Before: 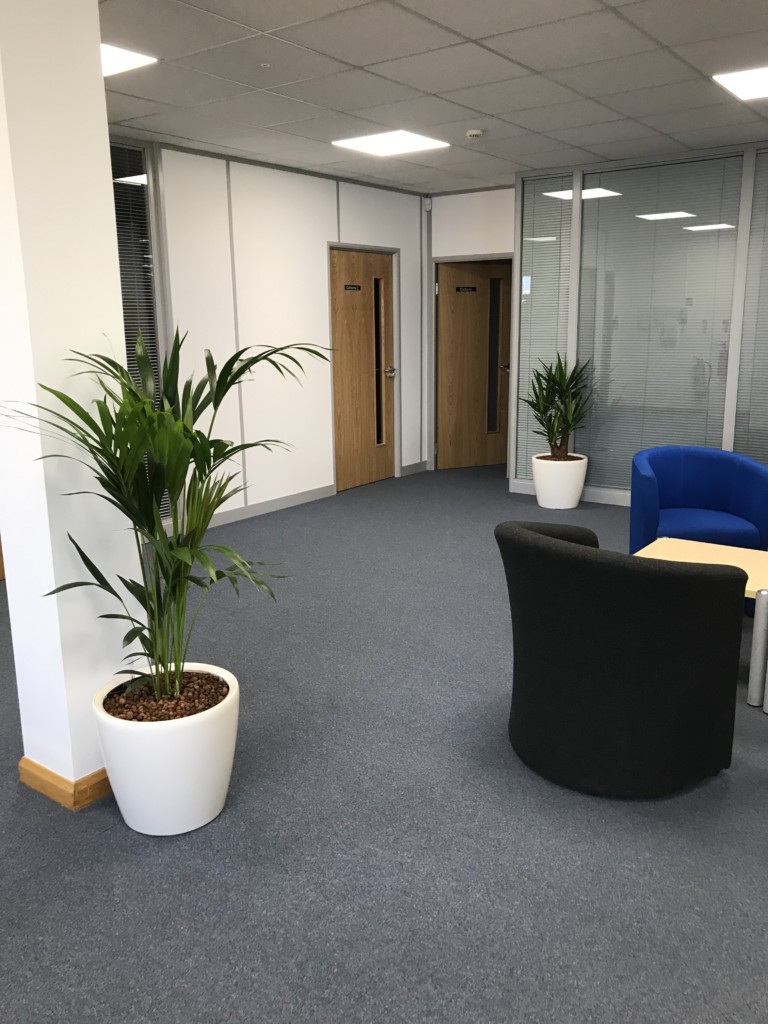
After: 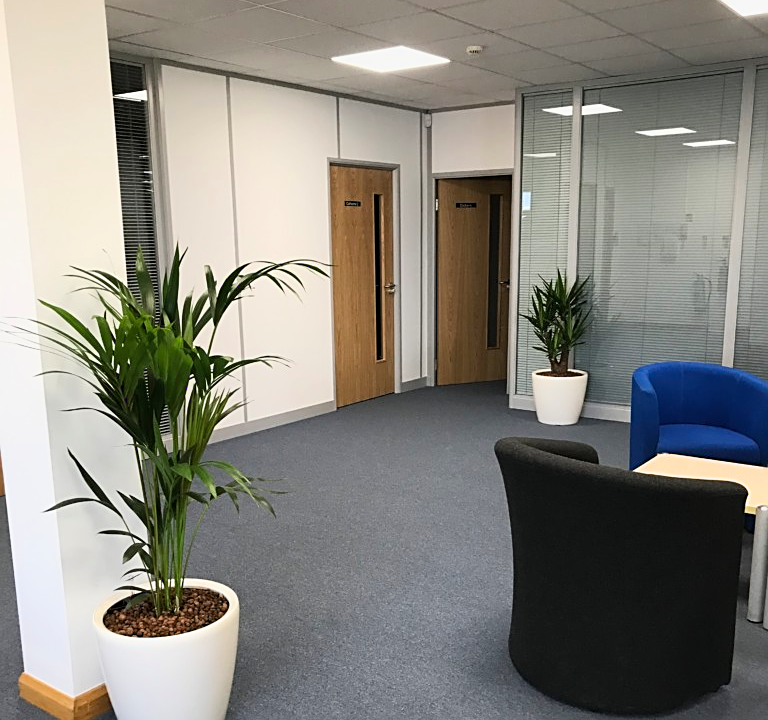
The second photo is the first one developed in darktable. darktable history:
filmic rgb: black relative exposure -11.37 EV, white relative exposure 3.22 EV, threshold 2.95 EV, hardness 6.8, color science v6 (2022), enable highlight reconstruction true
sharpen: on, module defaults
crop and rotate: top 8.221%, bottom 21.416%
exposure: black level correction 0, exposure 0.3 EV, compensate exposure bias true, compensate highlight preservation false
